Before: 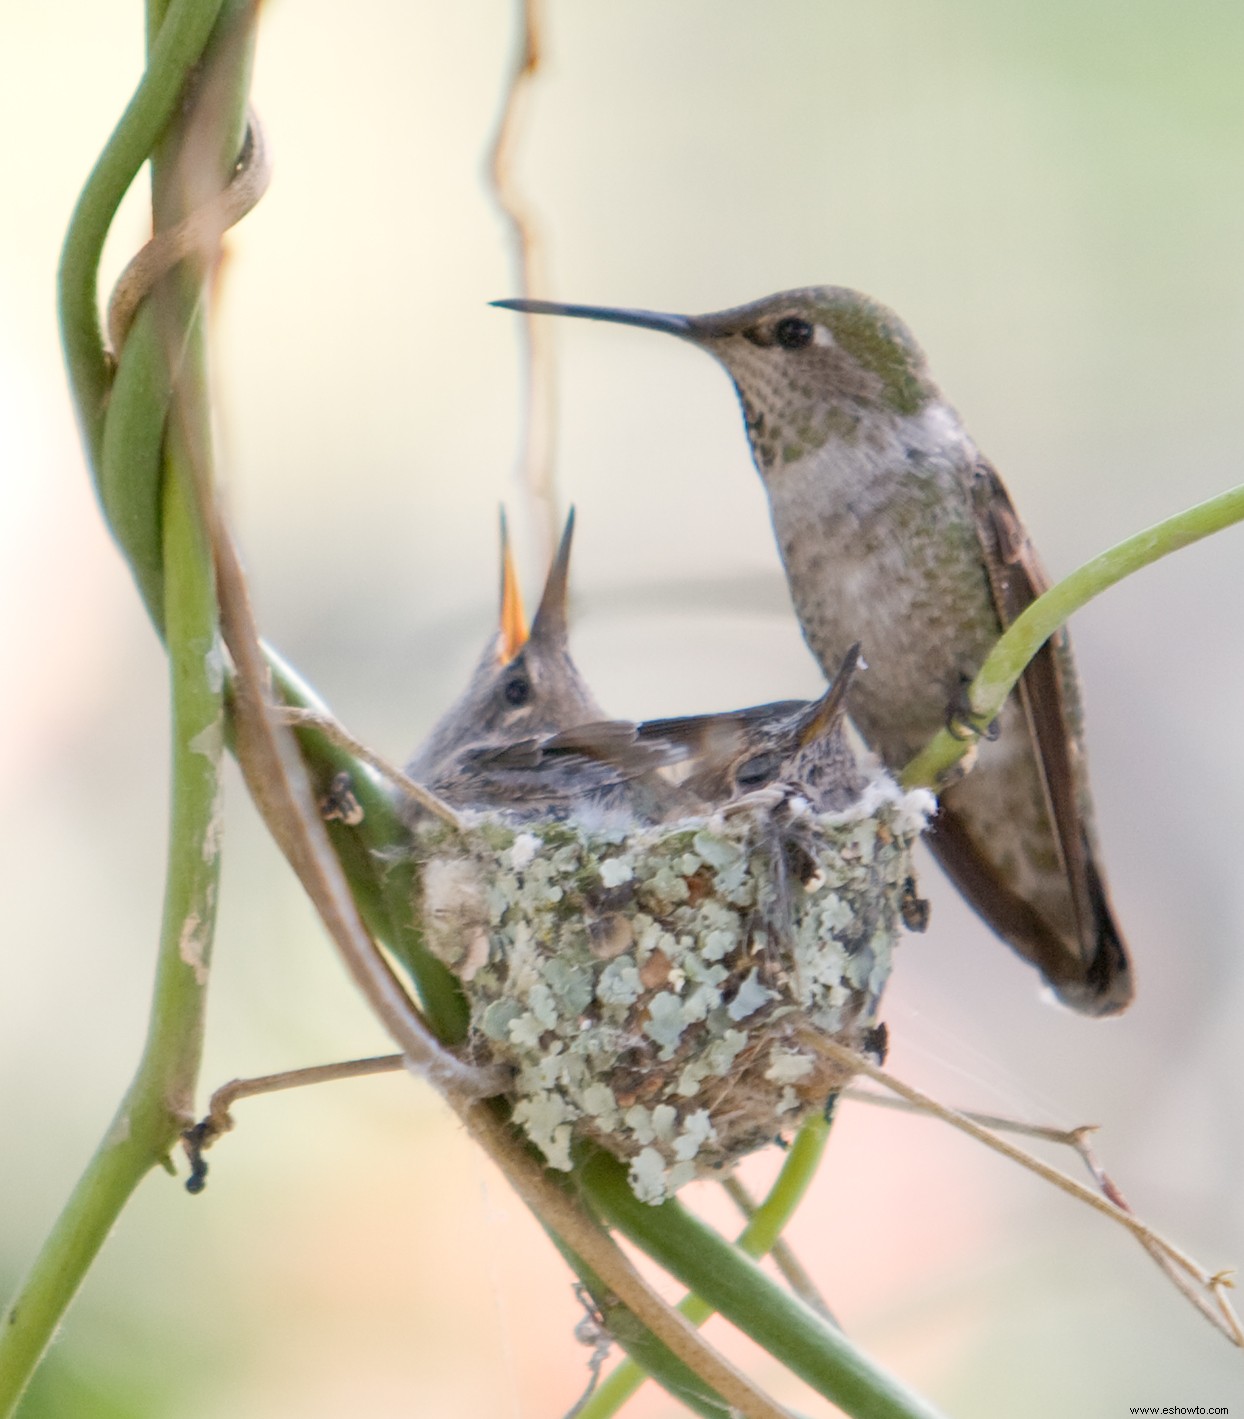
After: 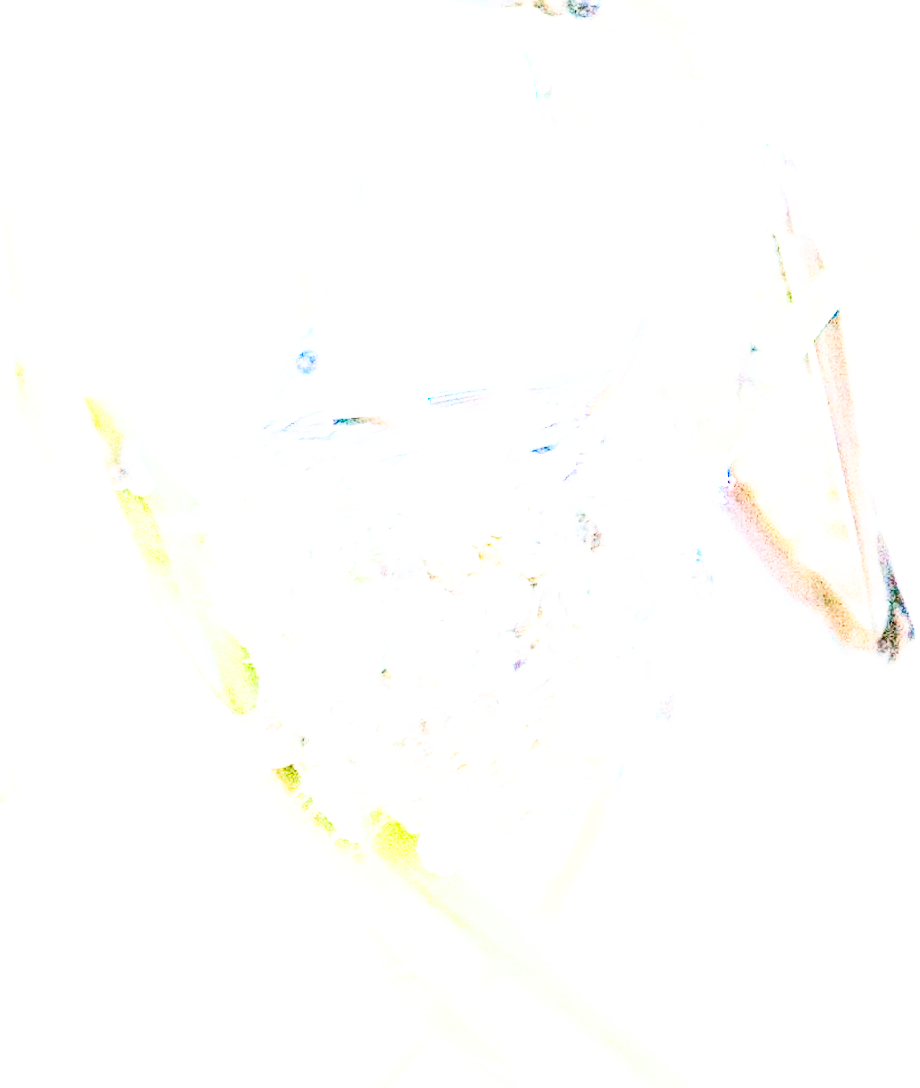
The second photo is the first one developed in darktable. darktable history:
base curve: curves: ch0 [(0, 0) (0, 0) (0.002, 0.001) (0.008, 0.003) (0.019, 0.011) (0.037, 0.037) (0.064, 0.11) (0.102, 0.232) (0.152, 0.379) (0.216, 0.524) (0.296, 0.665) (0.394, 0.789) (0.512, 0.881) (0.651, 0.945) (0.813, 0.986) (1, 1)], preserve colors none
exposure: black level correction 0, exposure 3.929 EV, compensate highlight preservation false
crop: left 16.882%, top 23.31%, right 9.069%
color calibration: illuminant F (fluorescent), F source F9 (Cool White Deluxe 4150 K) – high CRI, x 0.374, y 0.373, temperature 4157.13 K
sharpen: on, module defaults
local contrast: on, module defaults
contrast brightness saturation: contrast 0.201, brightness 0.162, saturation 0.229
